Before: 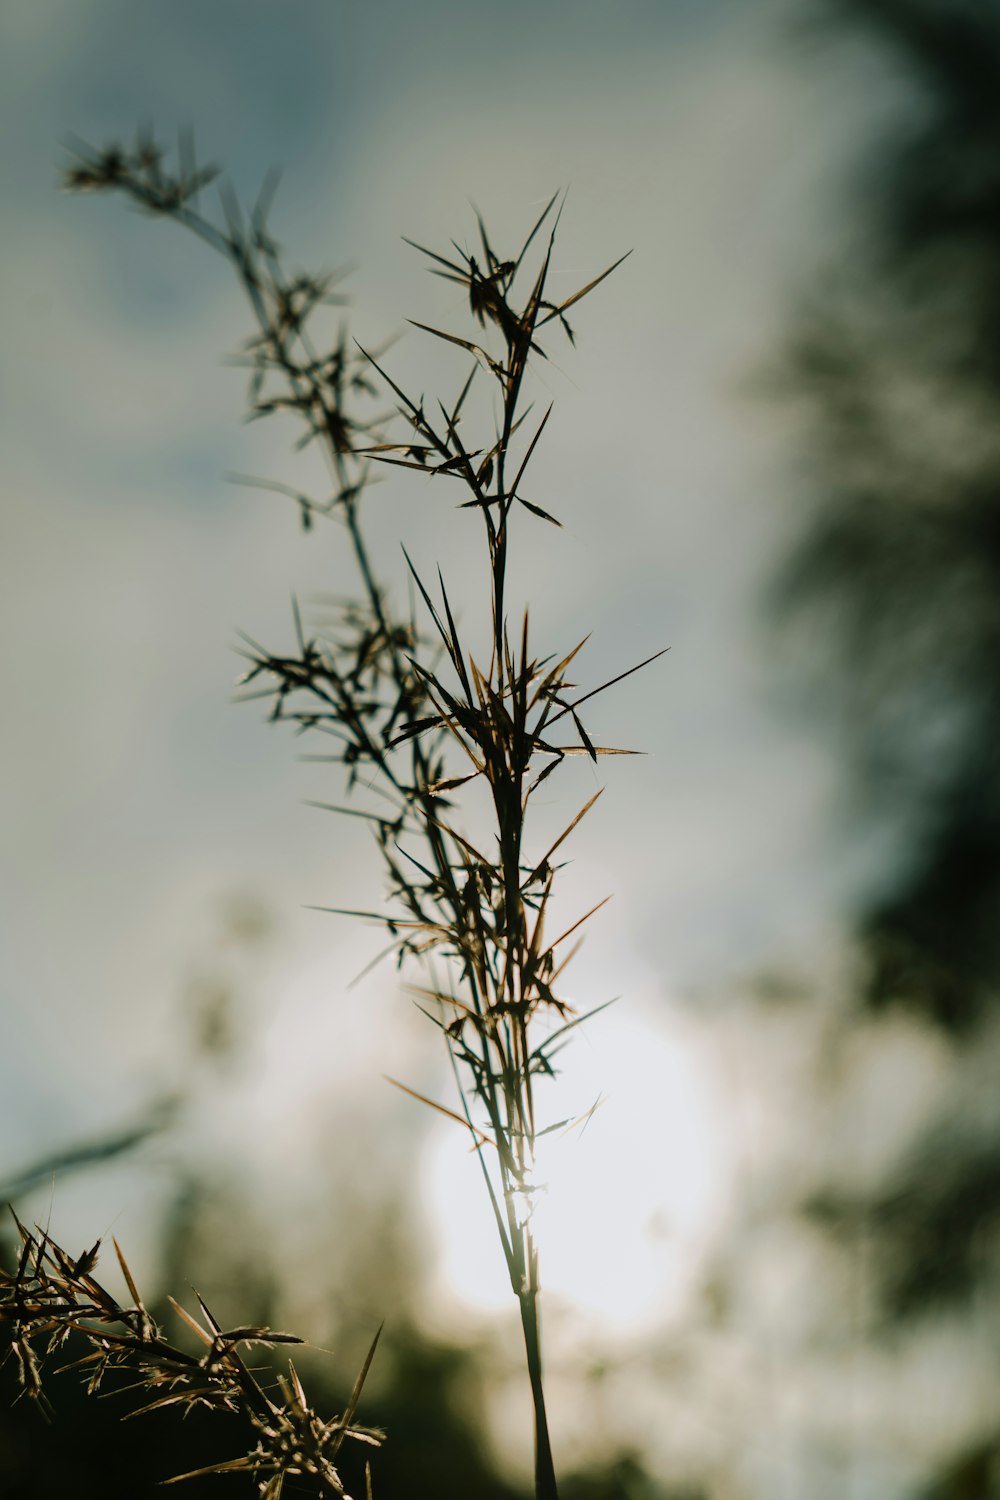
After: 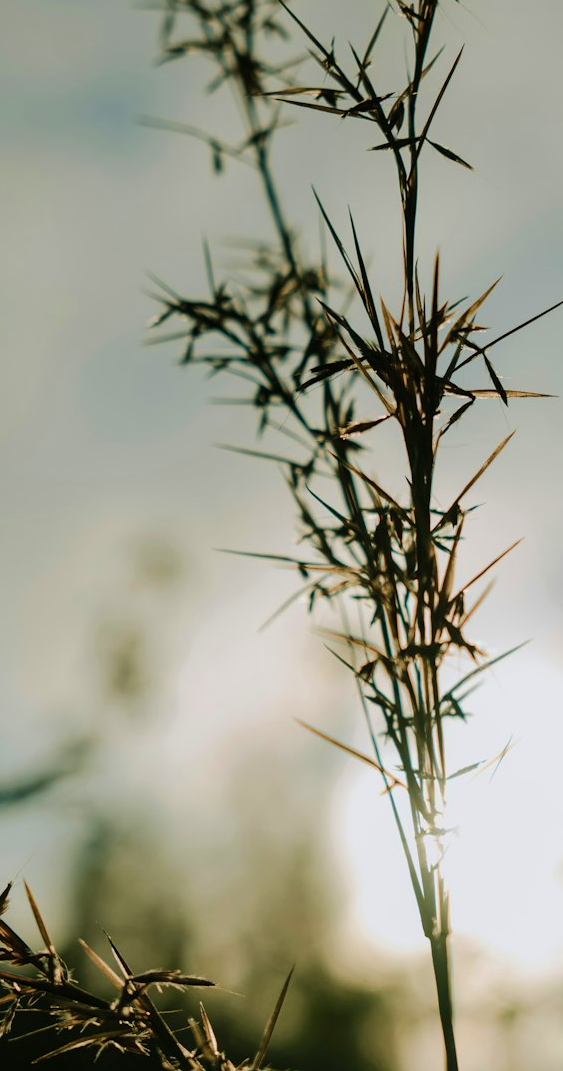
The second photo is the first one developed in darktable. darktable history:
velvia: on, module defaults
crop: left 8.966%, top 23.852%, right 34.699%, bottom 4.703%
